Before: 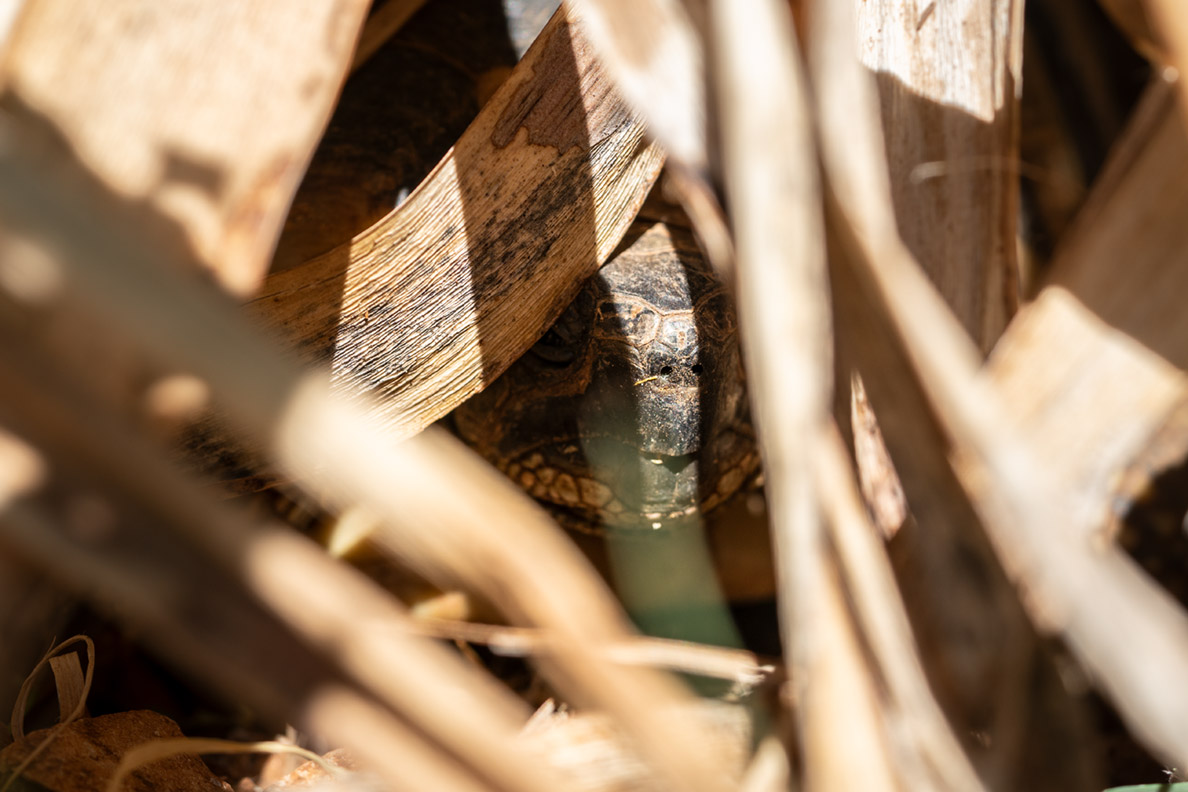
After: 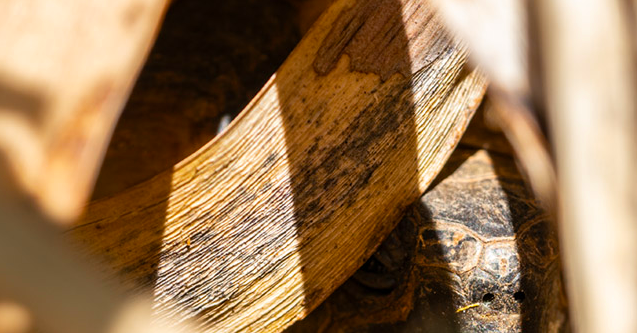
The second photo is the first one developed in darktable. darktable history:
color balance rgb: perceptual saturation grading › global saturation 30.322%
crop: left 15.05%, top 9.309%, right 31.2%, bottom 48.363%
